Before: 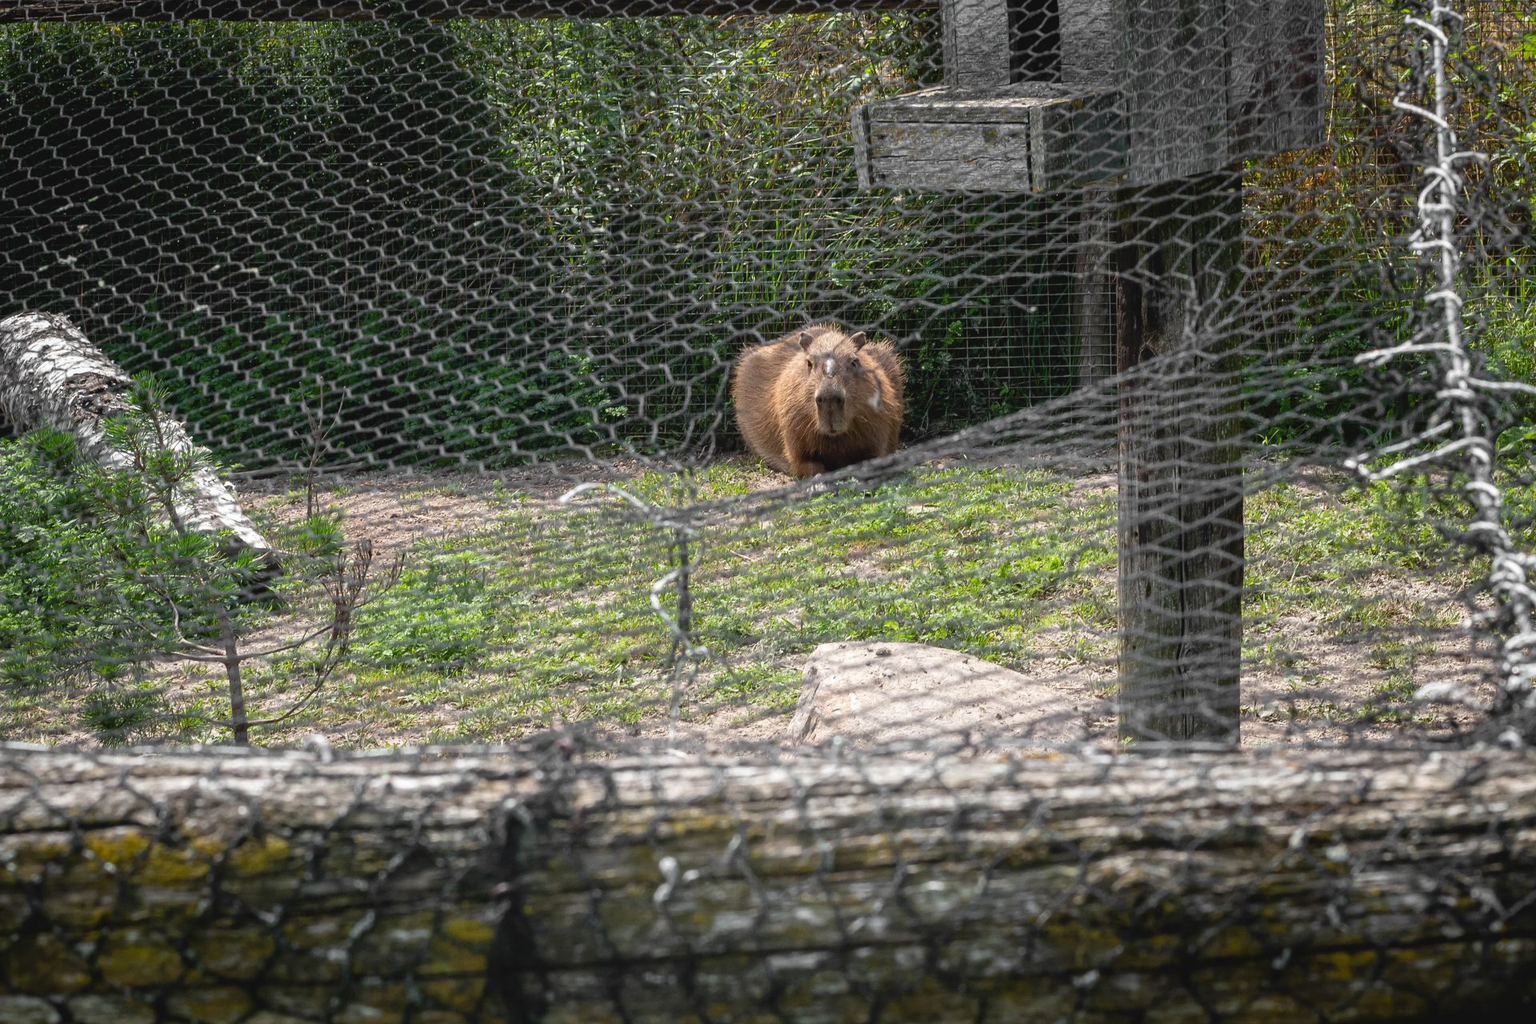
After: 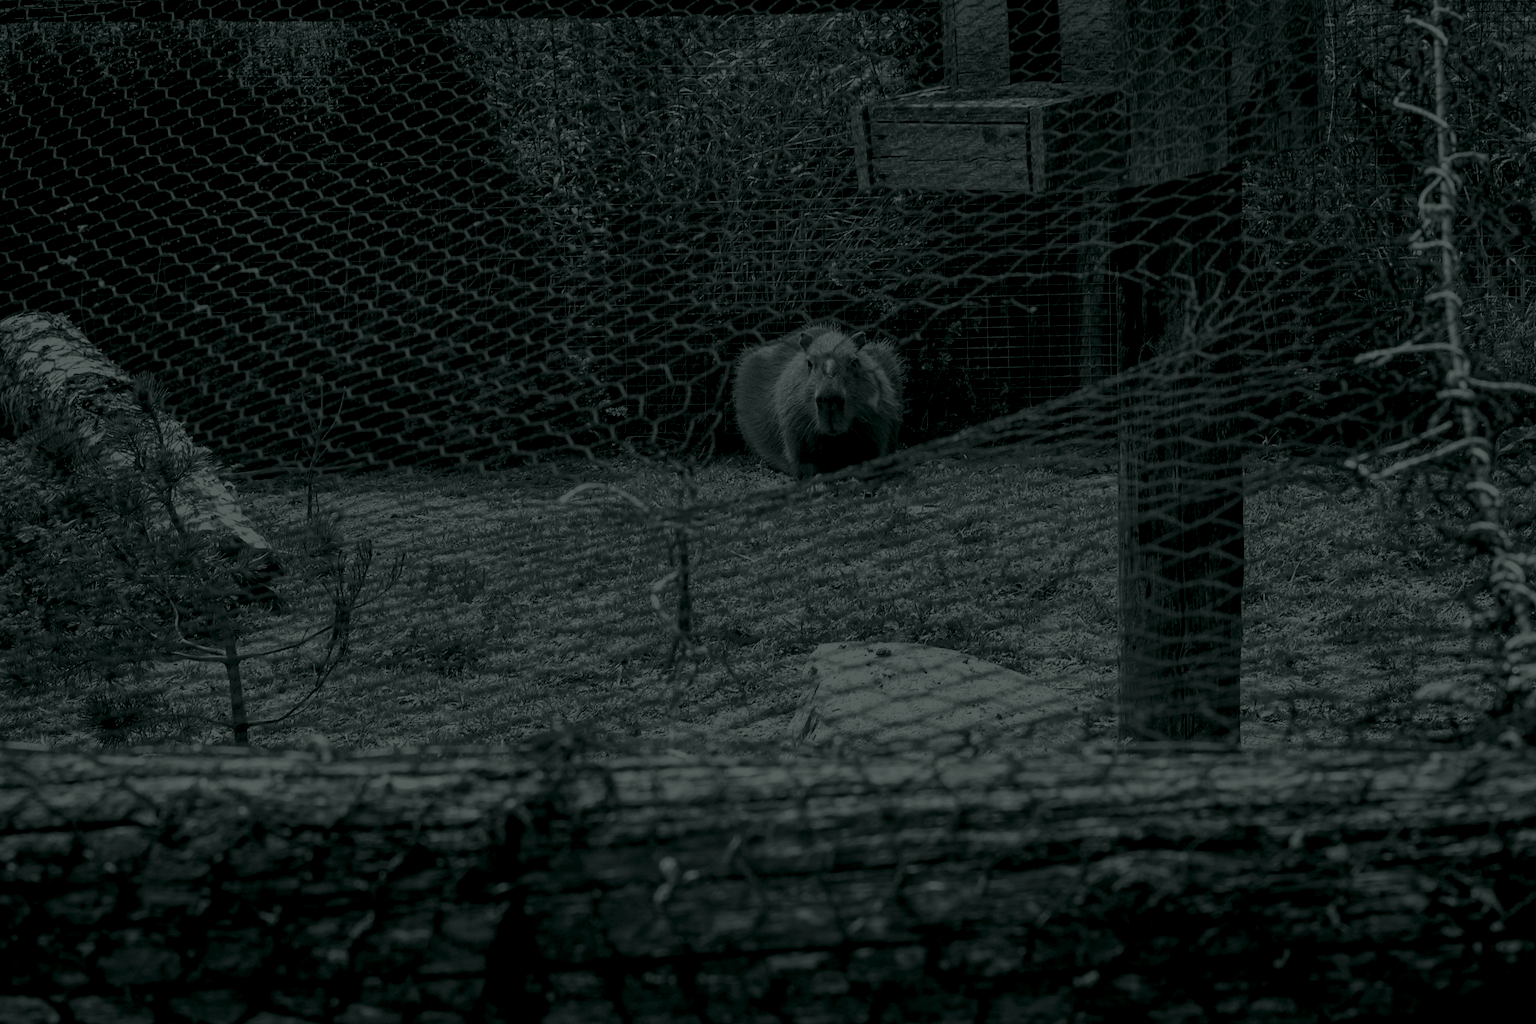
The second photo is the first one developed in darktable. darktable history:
colorize: hue 90°, saturation 19%, lightness 1.59%, version 1
exposure: exposure 0.2 EV, compensate highlight preservation false
color balance rgb: perceptual saturation grading › global saturation 20%, global vibrance 20%
shadows and highlights: low approximation 0.01, soften with gaussian
